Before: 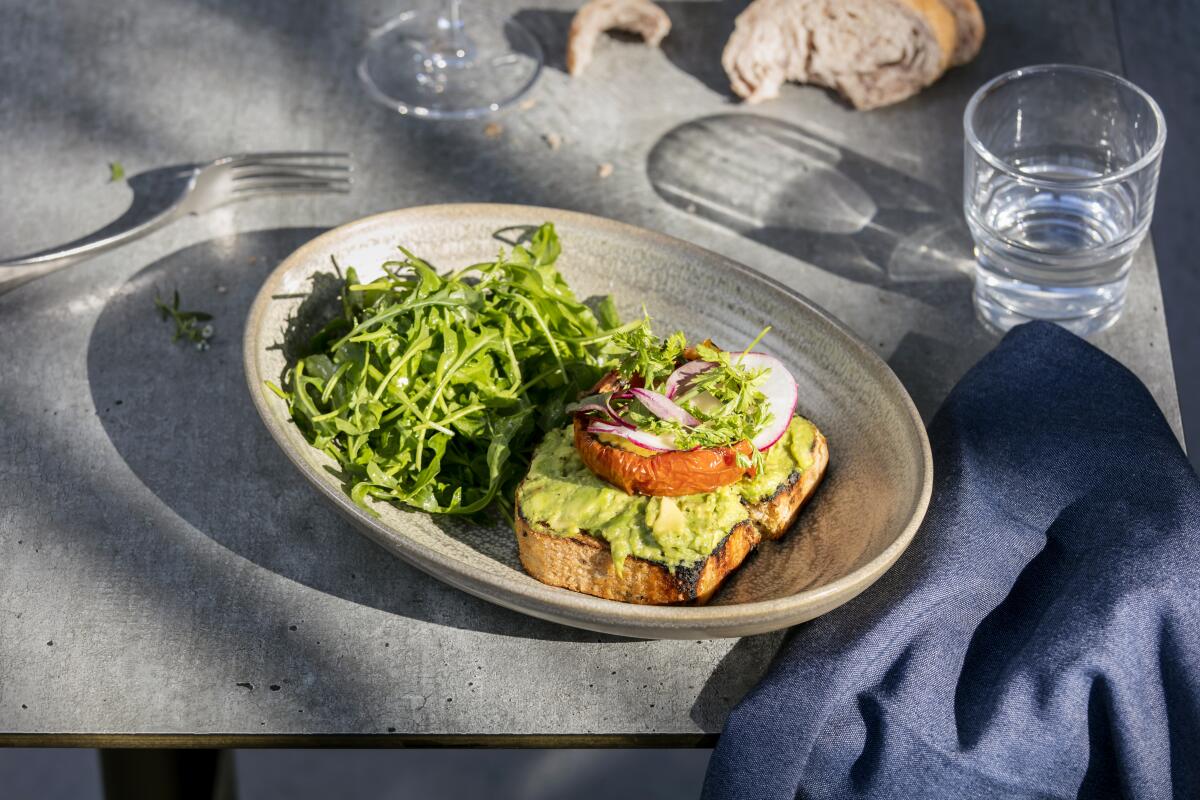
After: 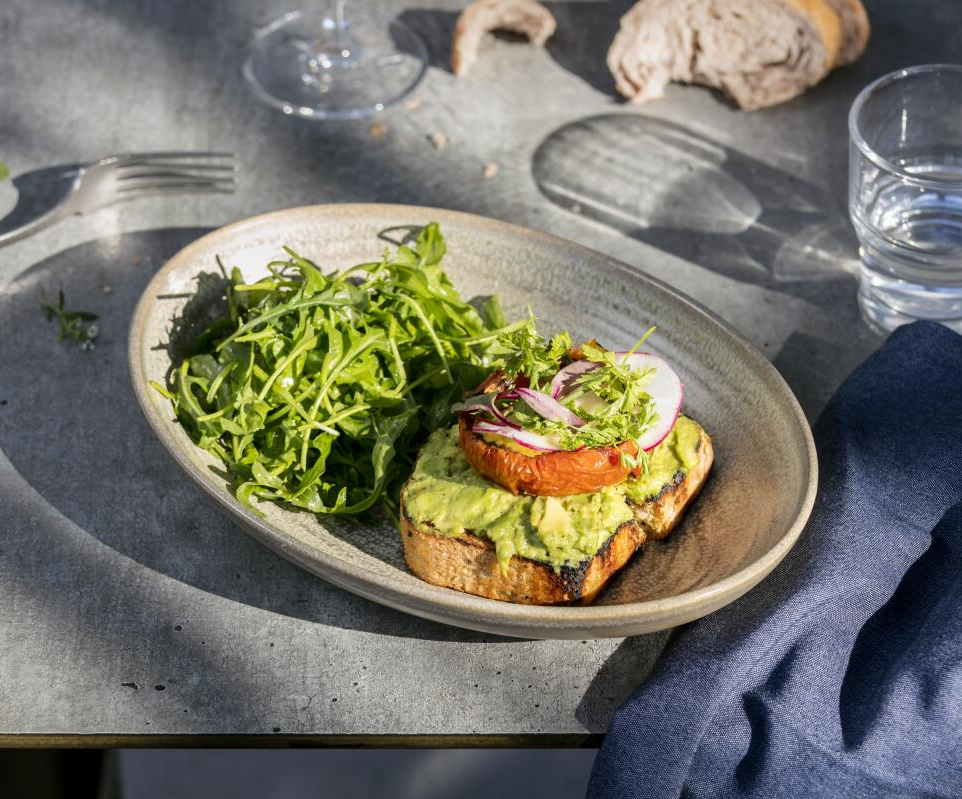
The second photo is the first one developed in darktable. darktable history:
crop and rotate: left 9.597%, right 10.195%
bloom: size 3%, threshold 100%, strength 0%
